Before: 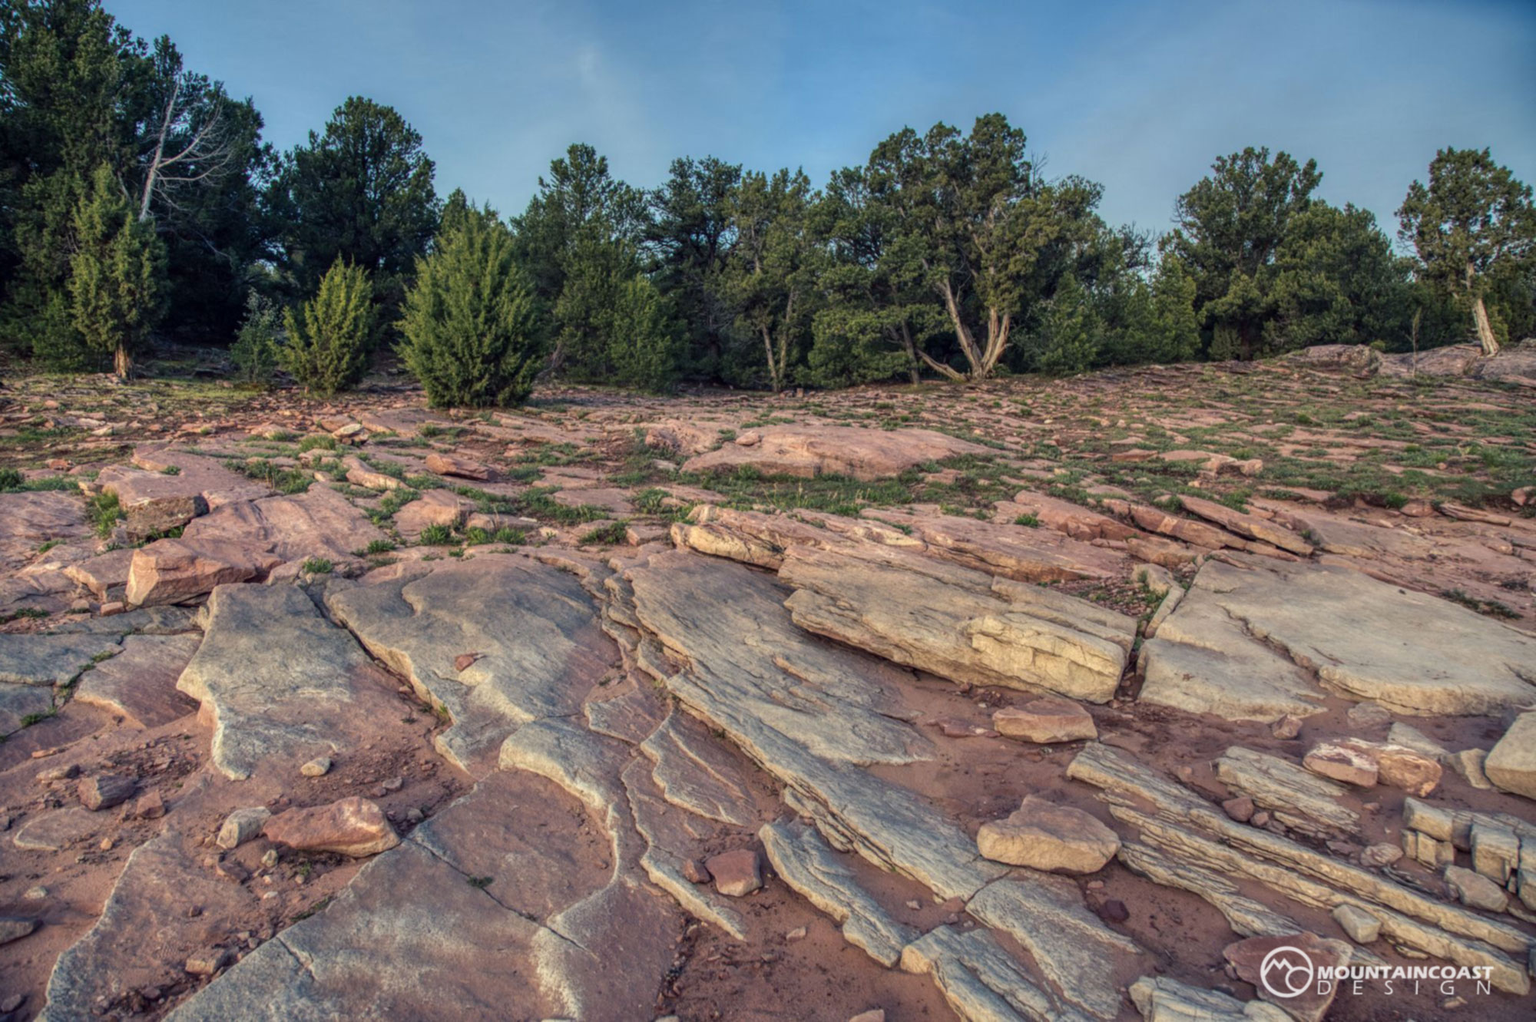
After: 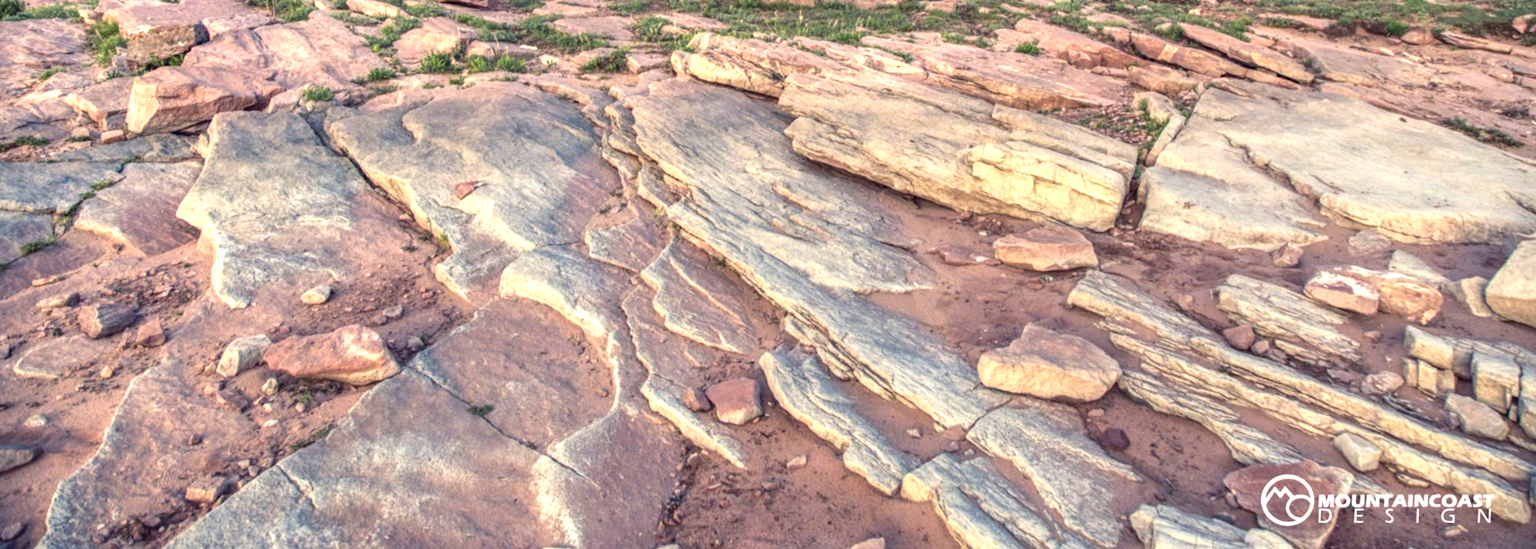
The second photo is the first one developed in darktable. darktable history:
crop and rotate: top 46.237%
exposure: black level correction 0, exposure 1.1 EV, compensate exposure bias true, compensate highlight preservation false
